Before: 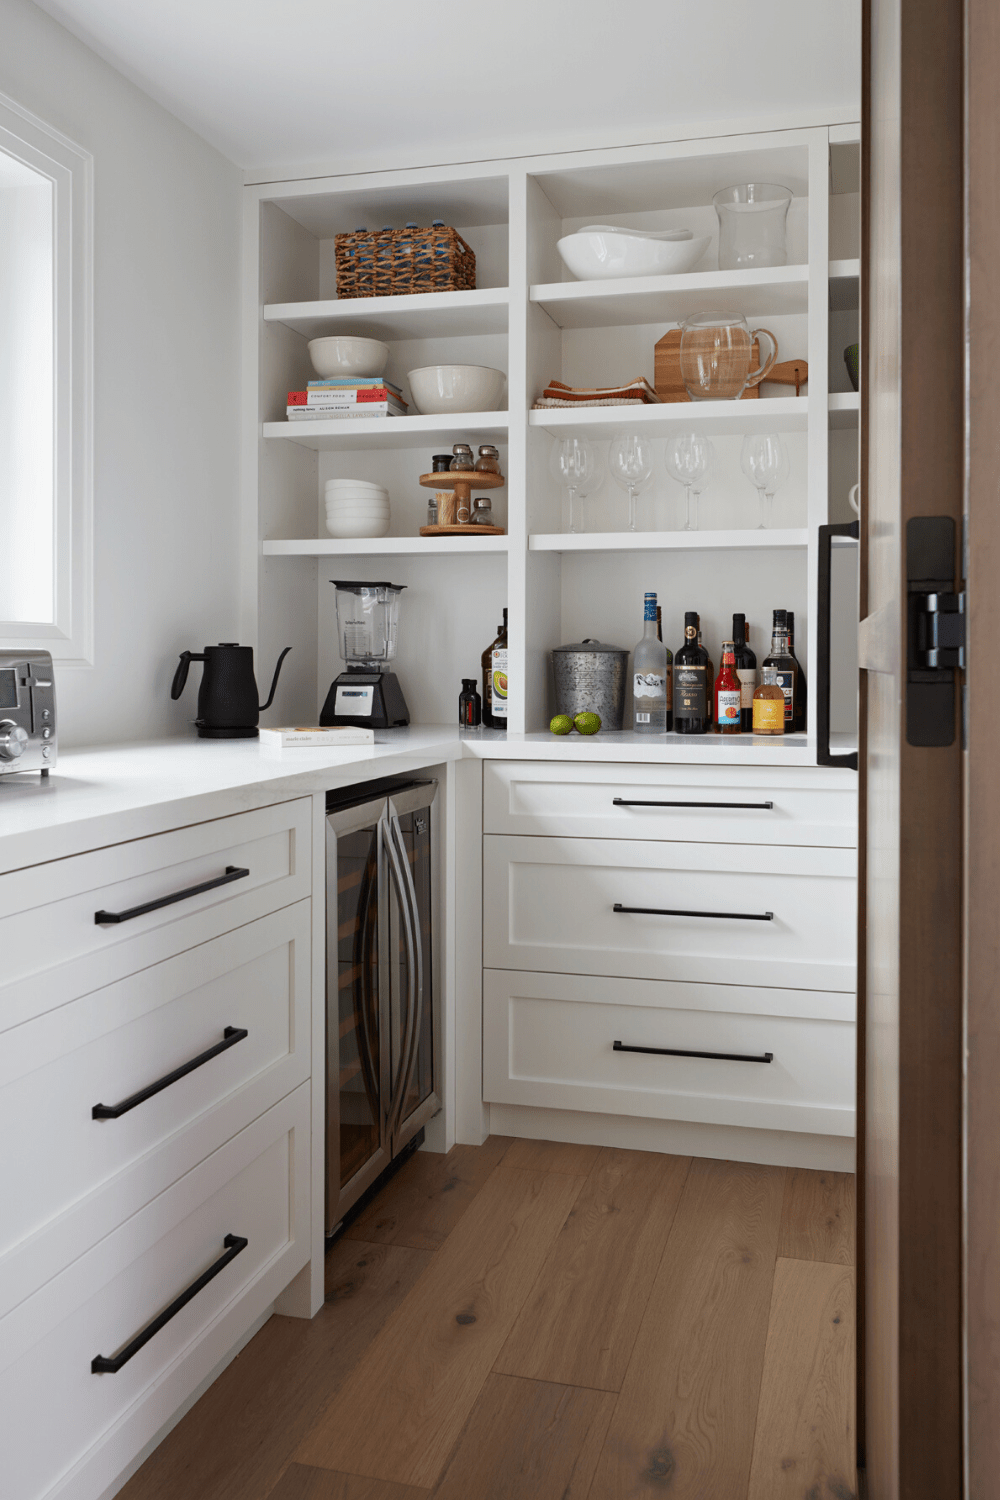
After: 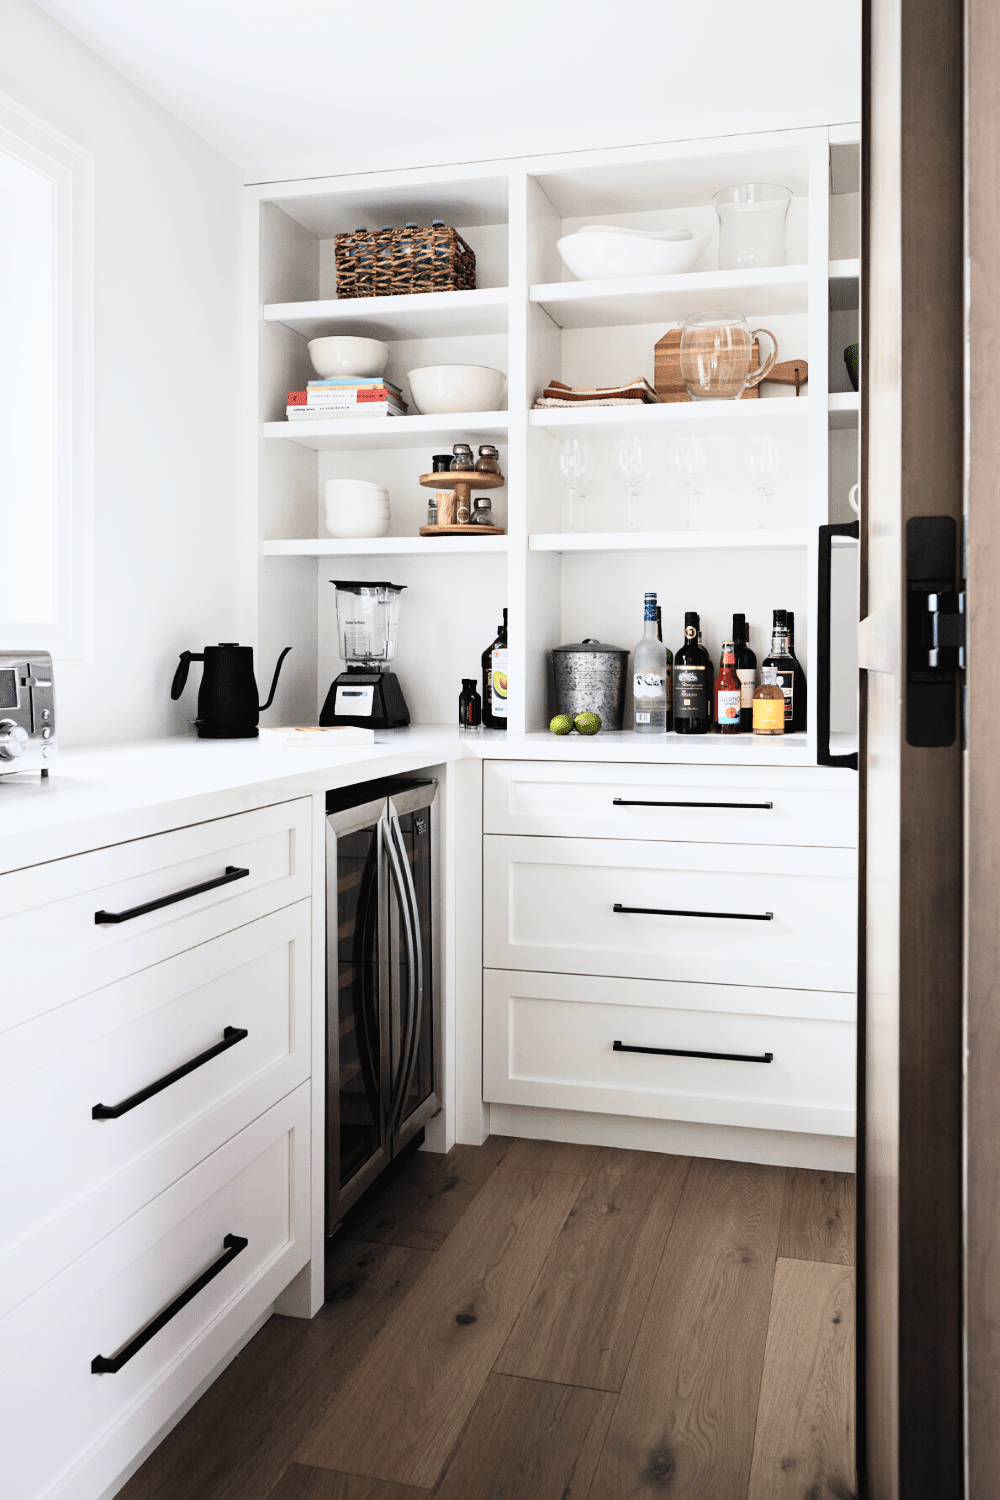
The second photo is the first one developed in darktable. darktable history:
graduated density: rotation -180°, offset 24.95
filmic rgb: black relative exposure -5 EV, white relative exposure 3.5 EV, hardness 3.19, contrast 1.2, highlights saturation mix -50%
contrast brightness saturation: contrast 0.39, brightness 0.53
white balance: red 0.988, blue 1.017
